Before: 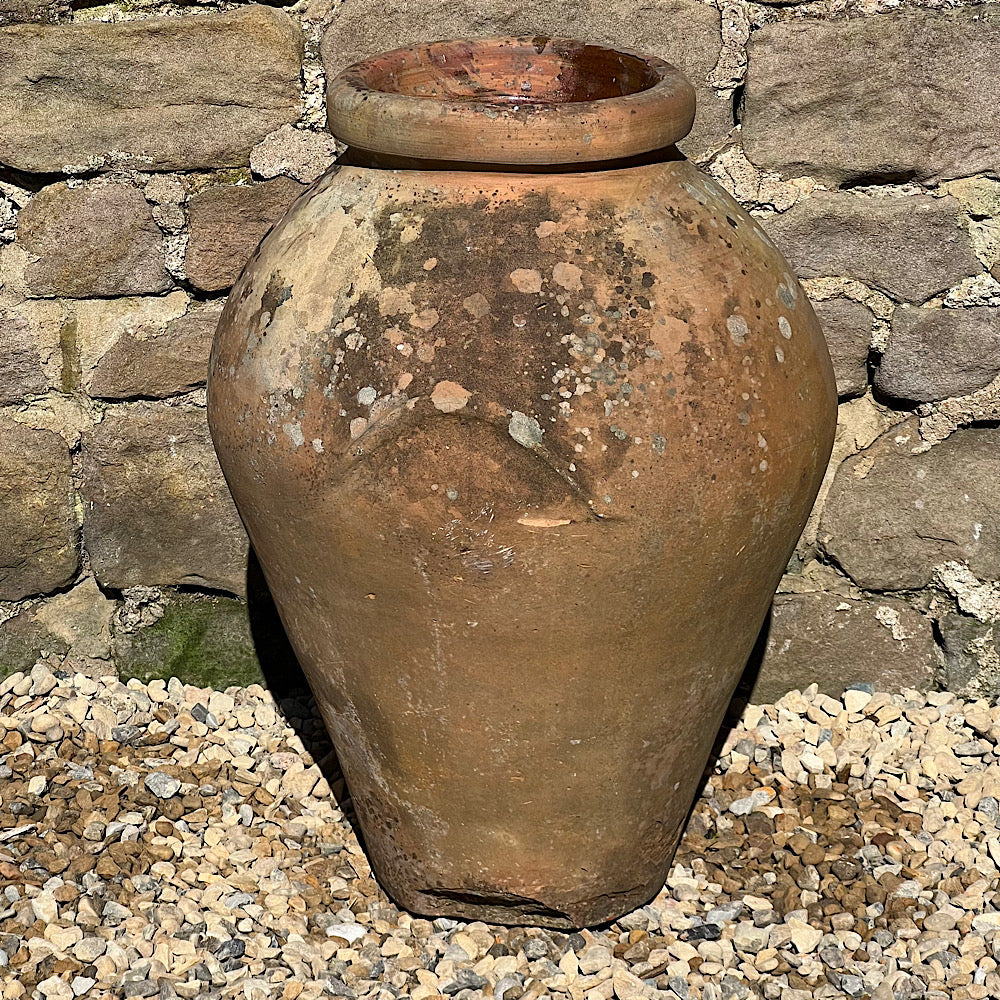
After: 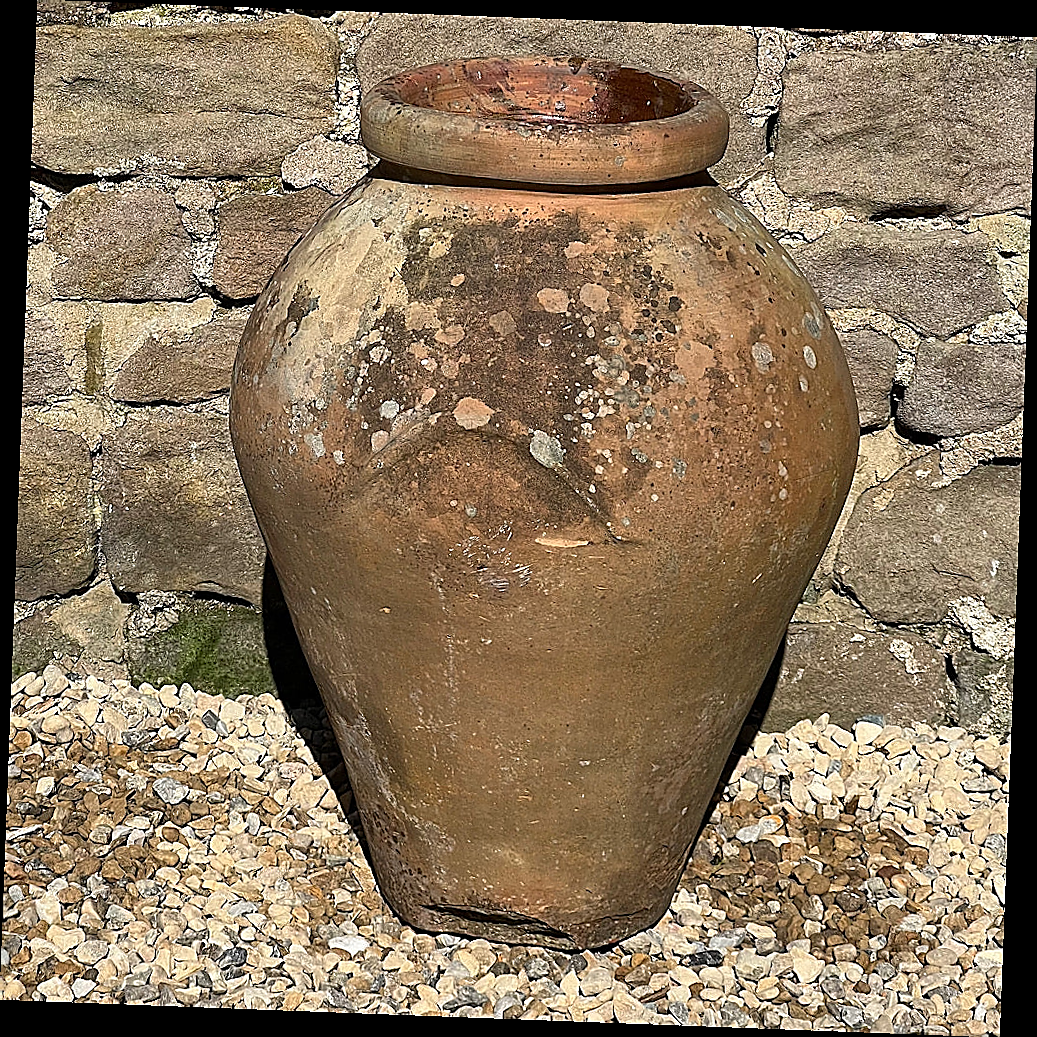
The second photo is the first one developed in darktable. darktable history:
rotate and perspective: rotation 2.17°, automatic cropping off
sharpen: radius 1.4, amount 1.25, threshold 0.7
